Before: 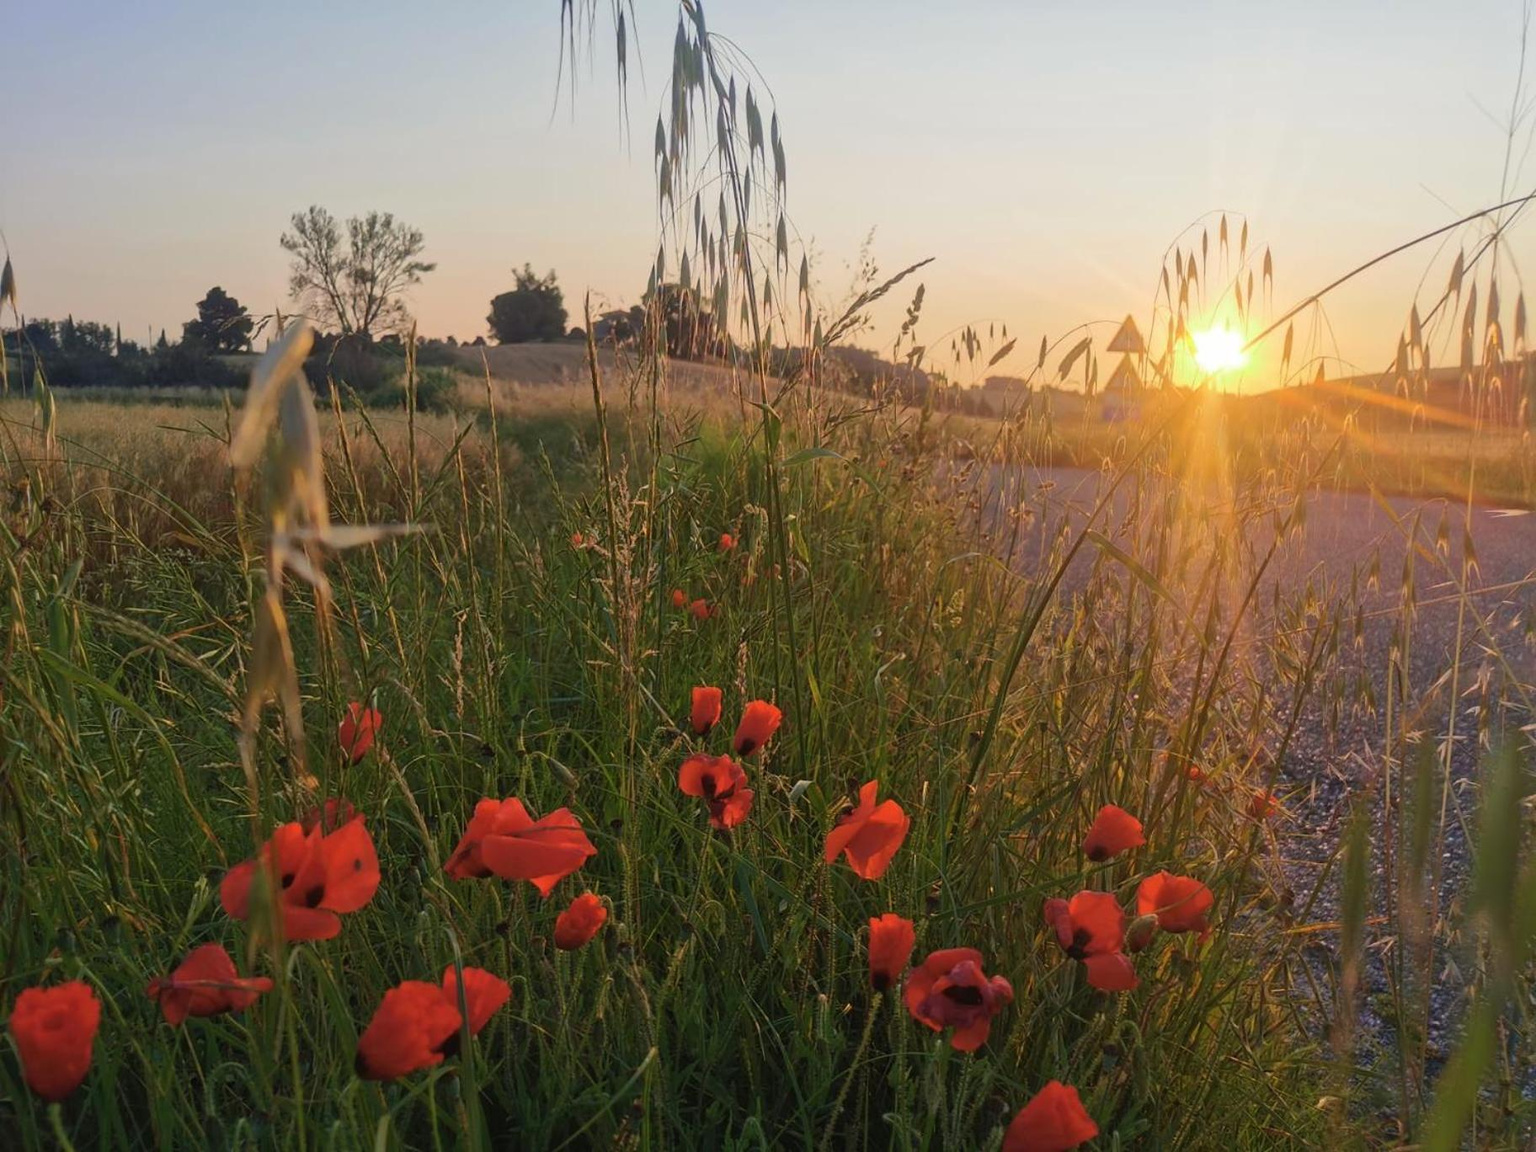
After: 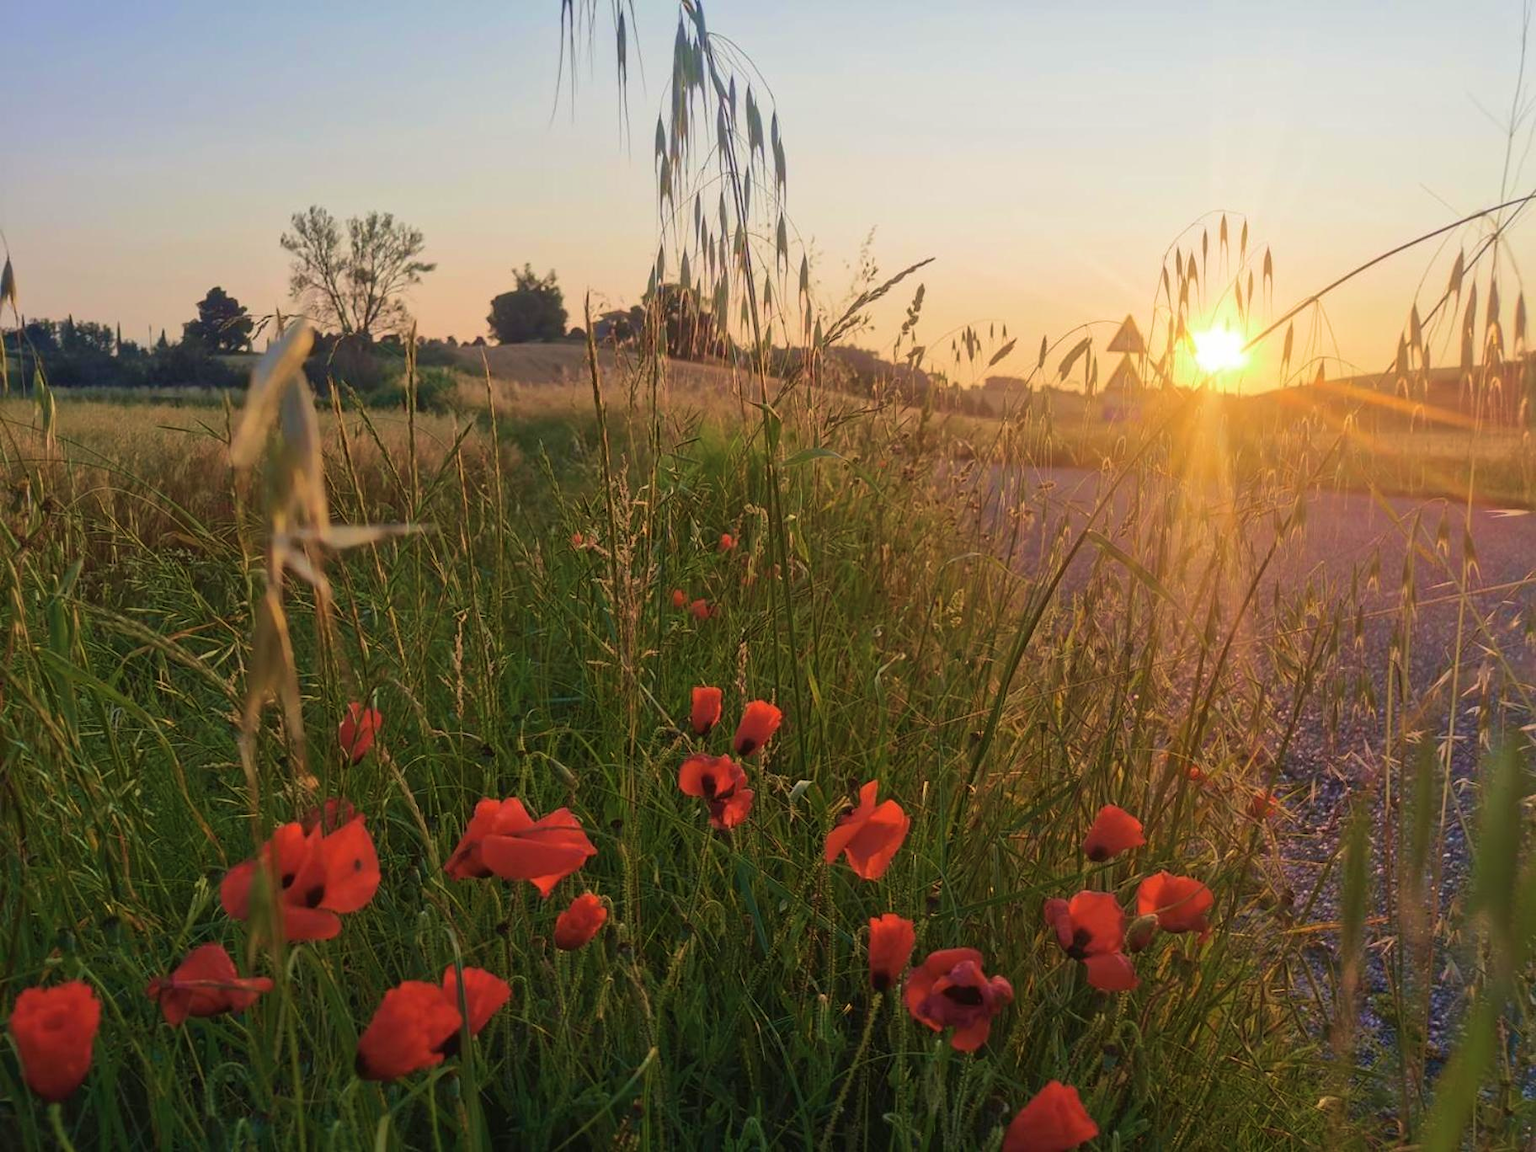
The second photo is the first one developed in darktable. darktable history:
velvia: strength 36.42%
